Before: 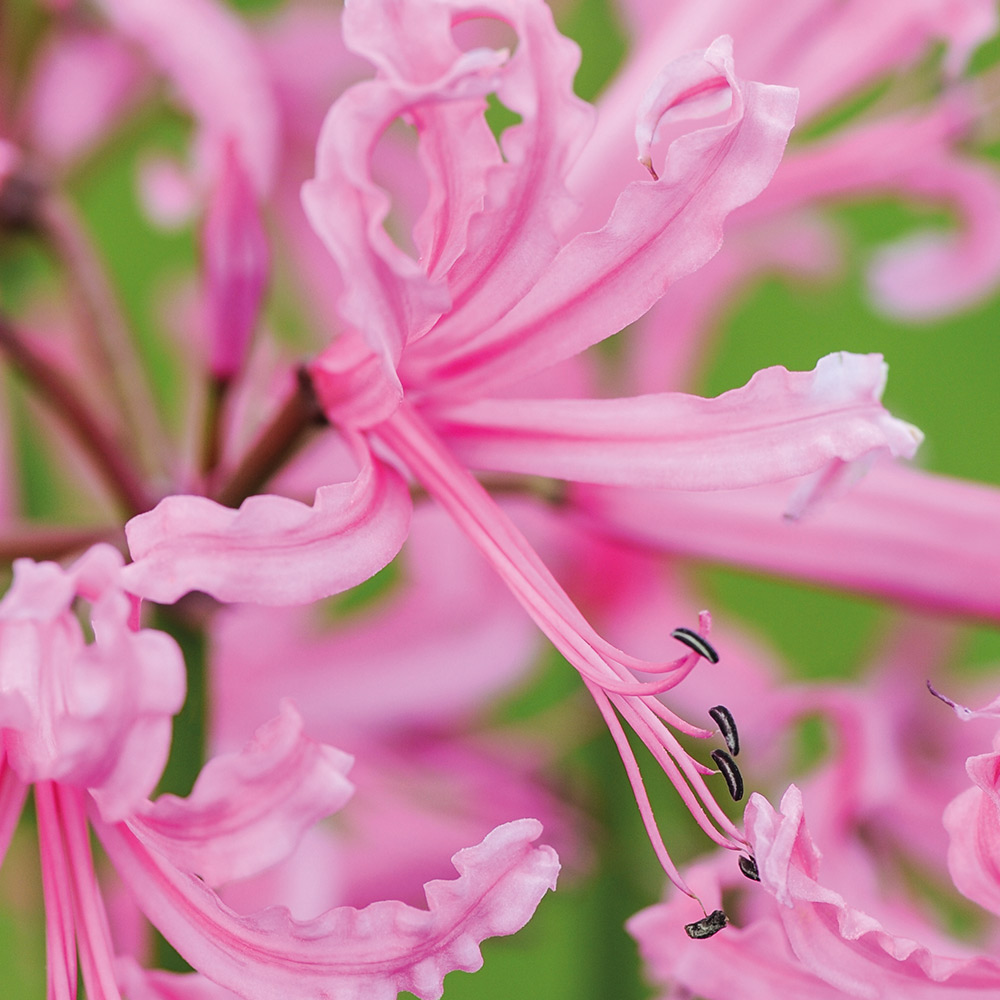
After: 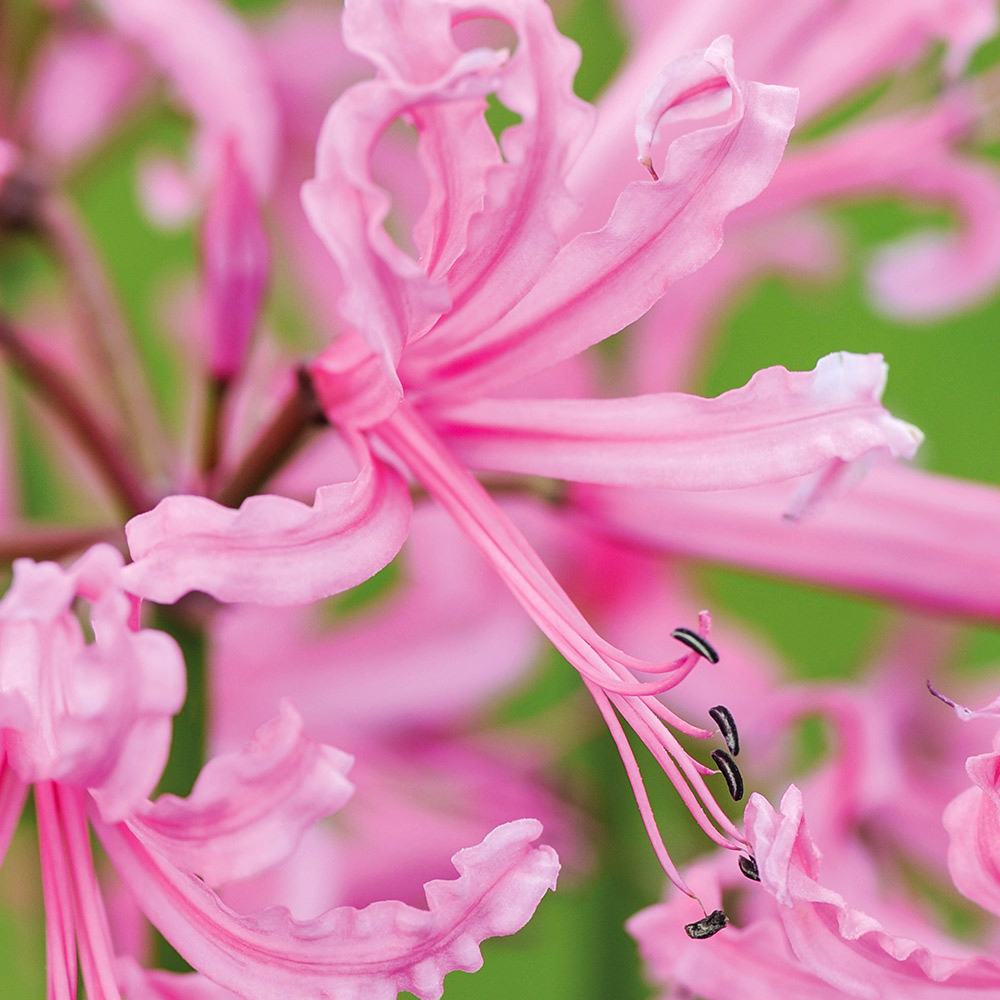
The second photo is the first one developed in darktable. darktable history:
shadows and highlights: shadows 36.2, highlights -26.7, soften with gaussian
exposure: black level correction 0.002, exposure 0.148 EV, compensate highlight preservation false
